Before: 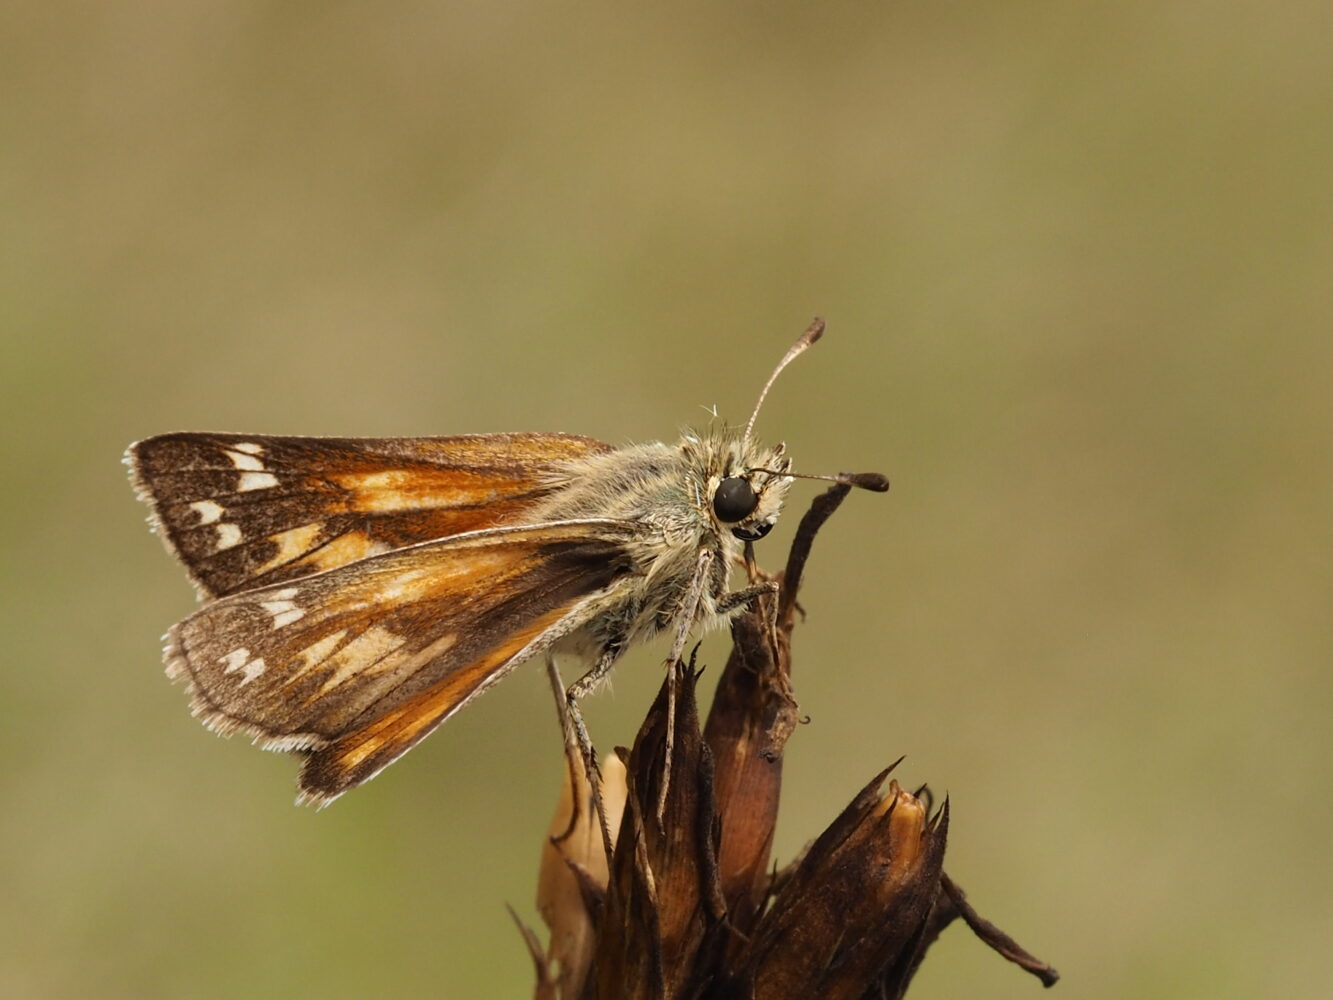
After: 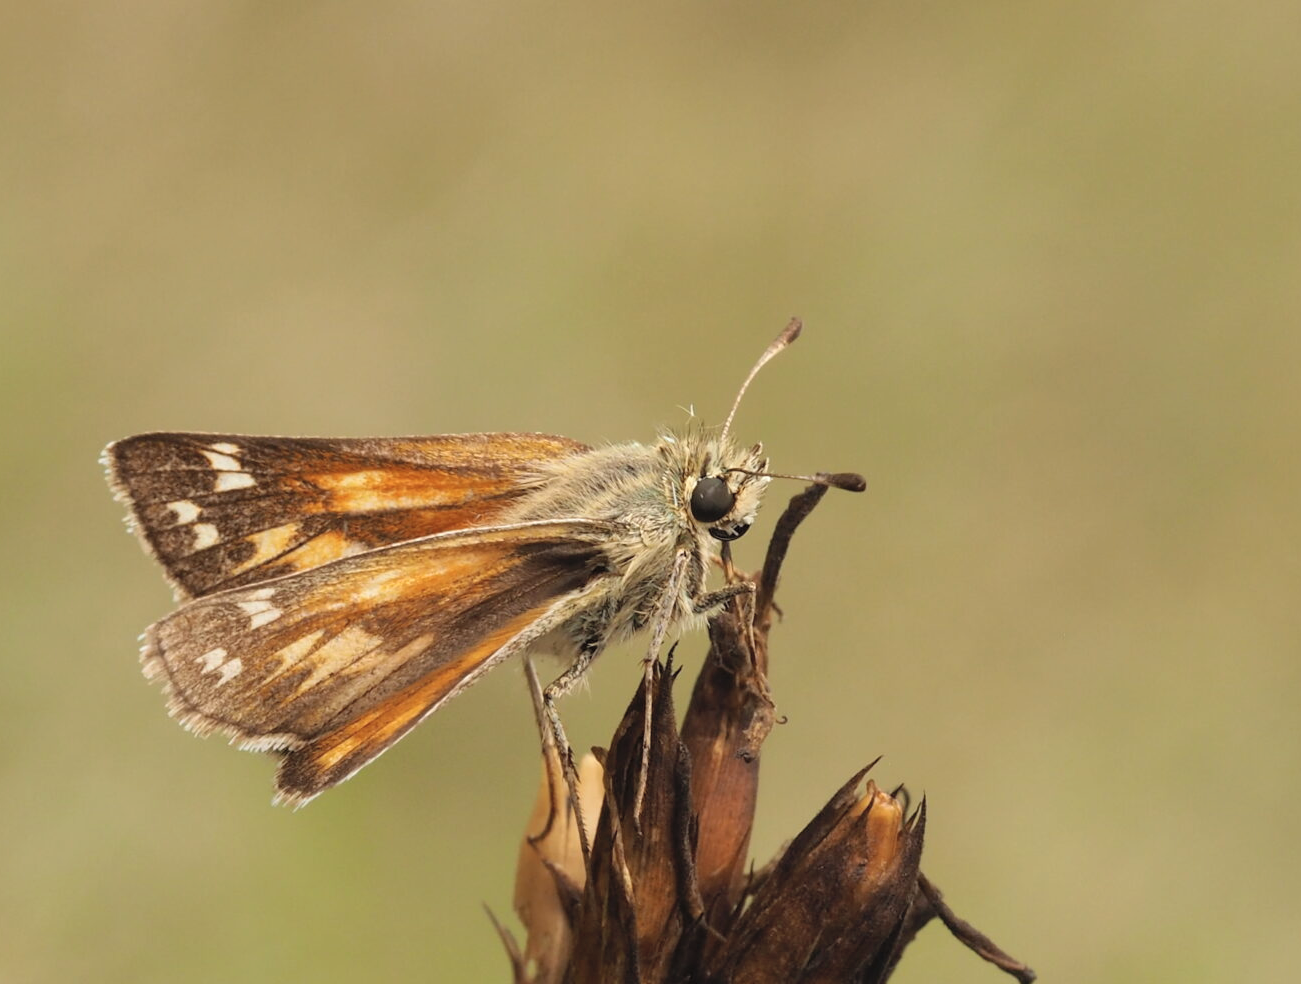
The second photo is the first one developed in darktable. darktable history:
crop and rotate: left 1.749%, right 0.591%, bottom 1.581%
contrast brightness saturation: brightness 0.146
